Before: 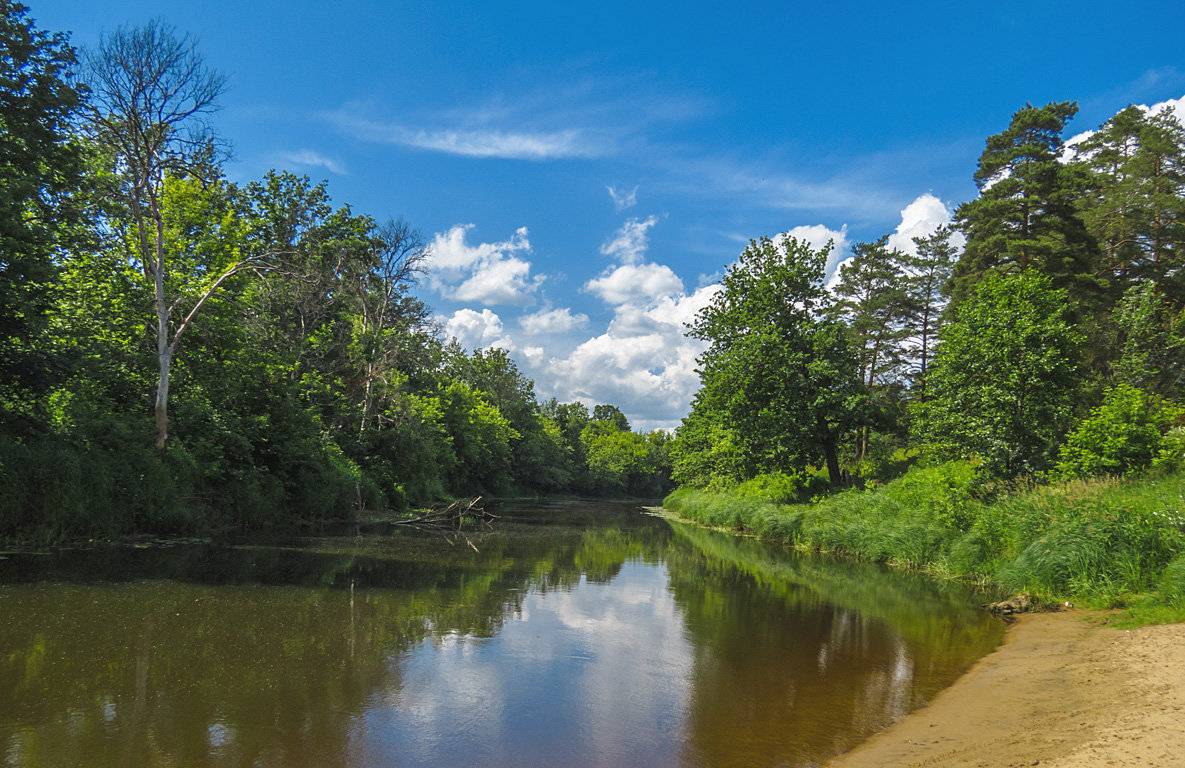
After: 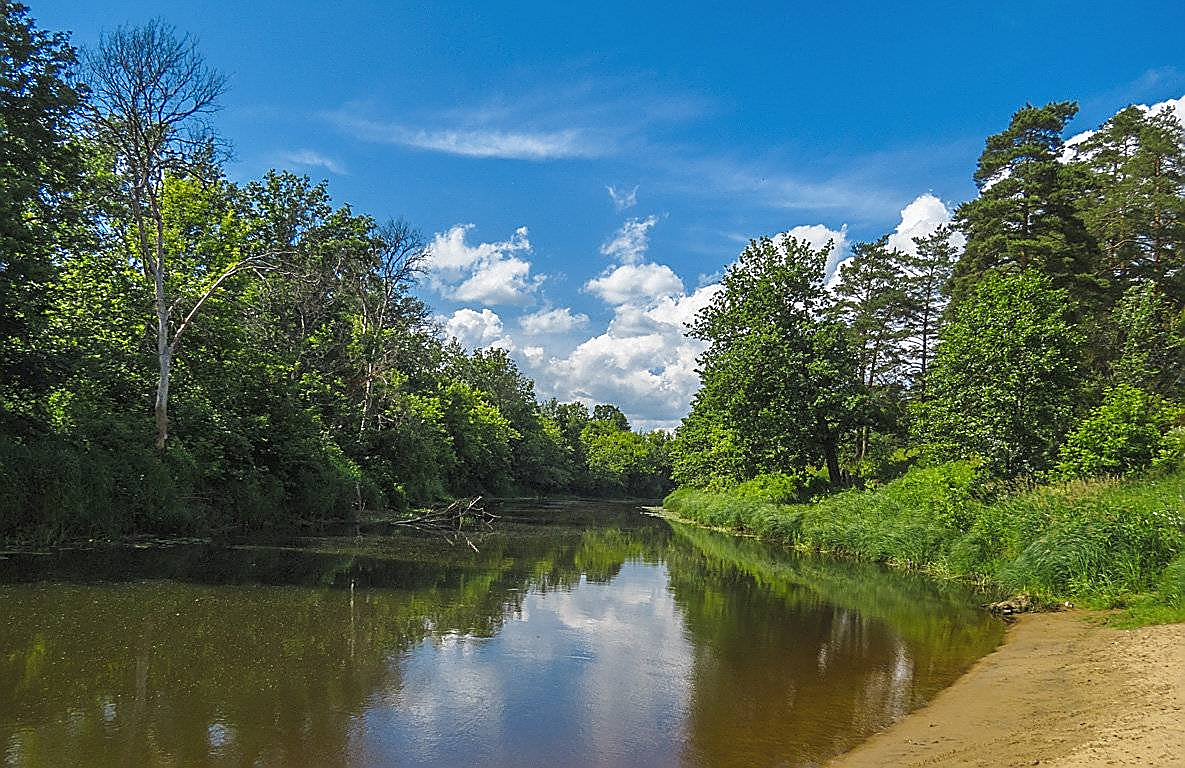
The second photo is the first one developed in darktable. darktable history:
sharpen: radius 1.376, amount 1.239, threshold 0.723
